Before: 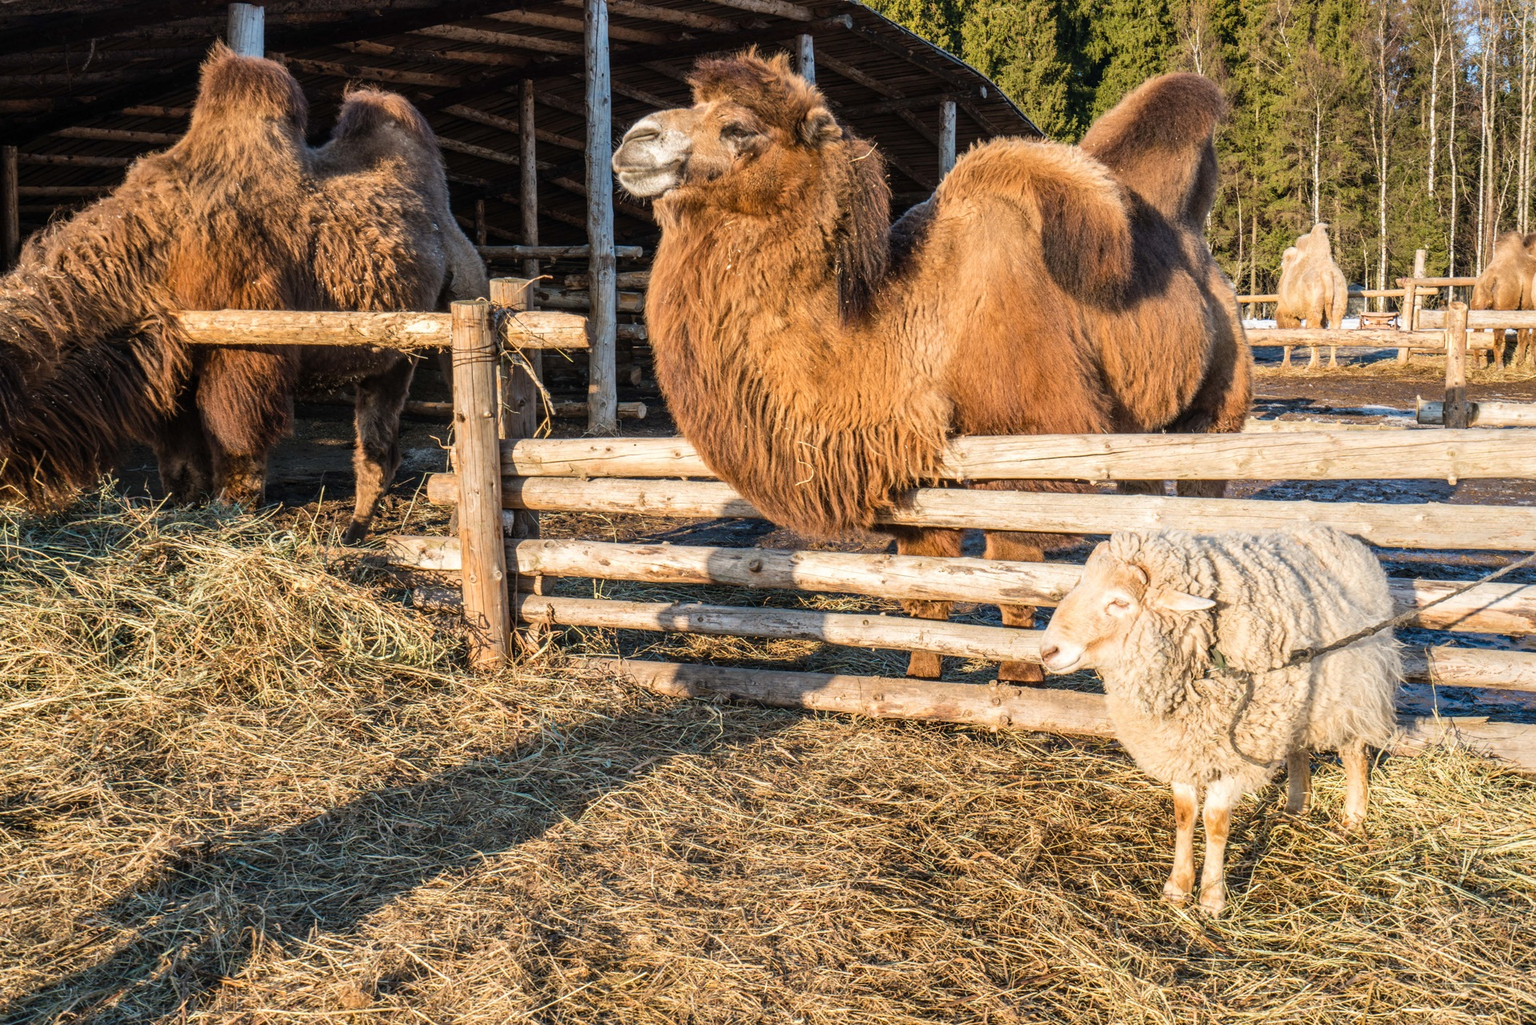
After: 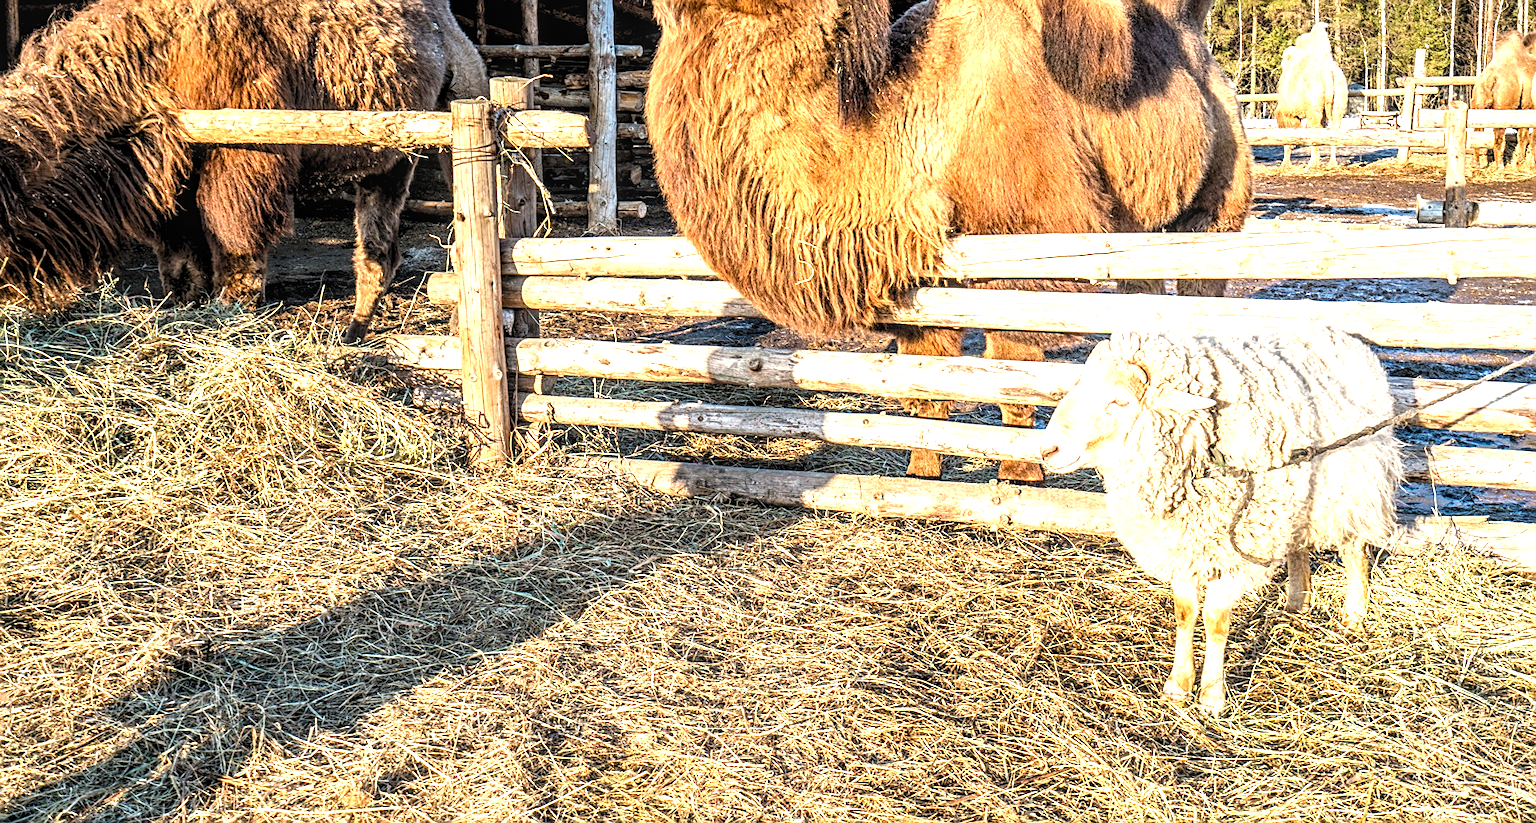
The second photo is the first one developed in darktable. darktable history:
sharpen: on, module defaults
crop and rotate: top 19.671%
levels: levels [0.073, 0.497, 0.972]
local contrast: detail 130%
exposure: black level correction 0.002, exposure 1 EV, compensate highlight preservation false
